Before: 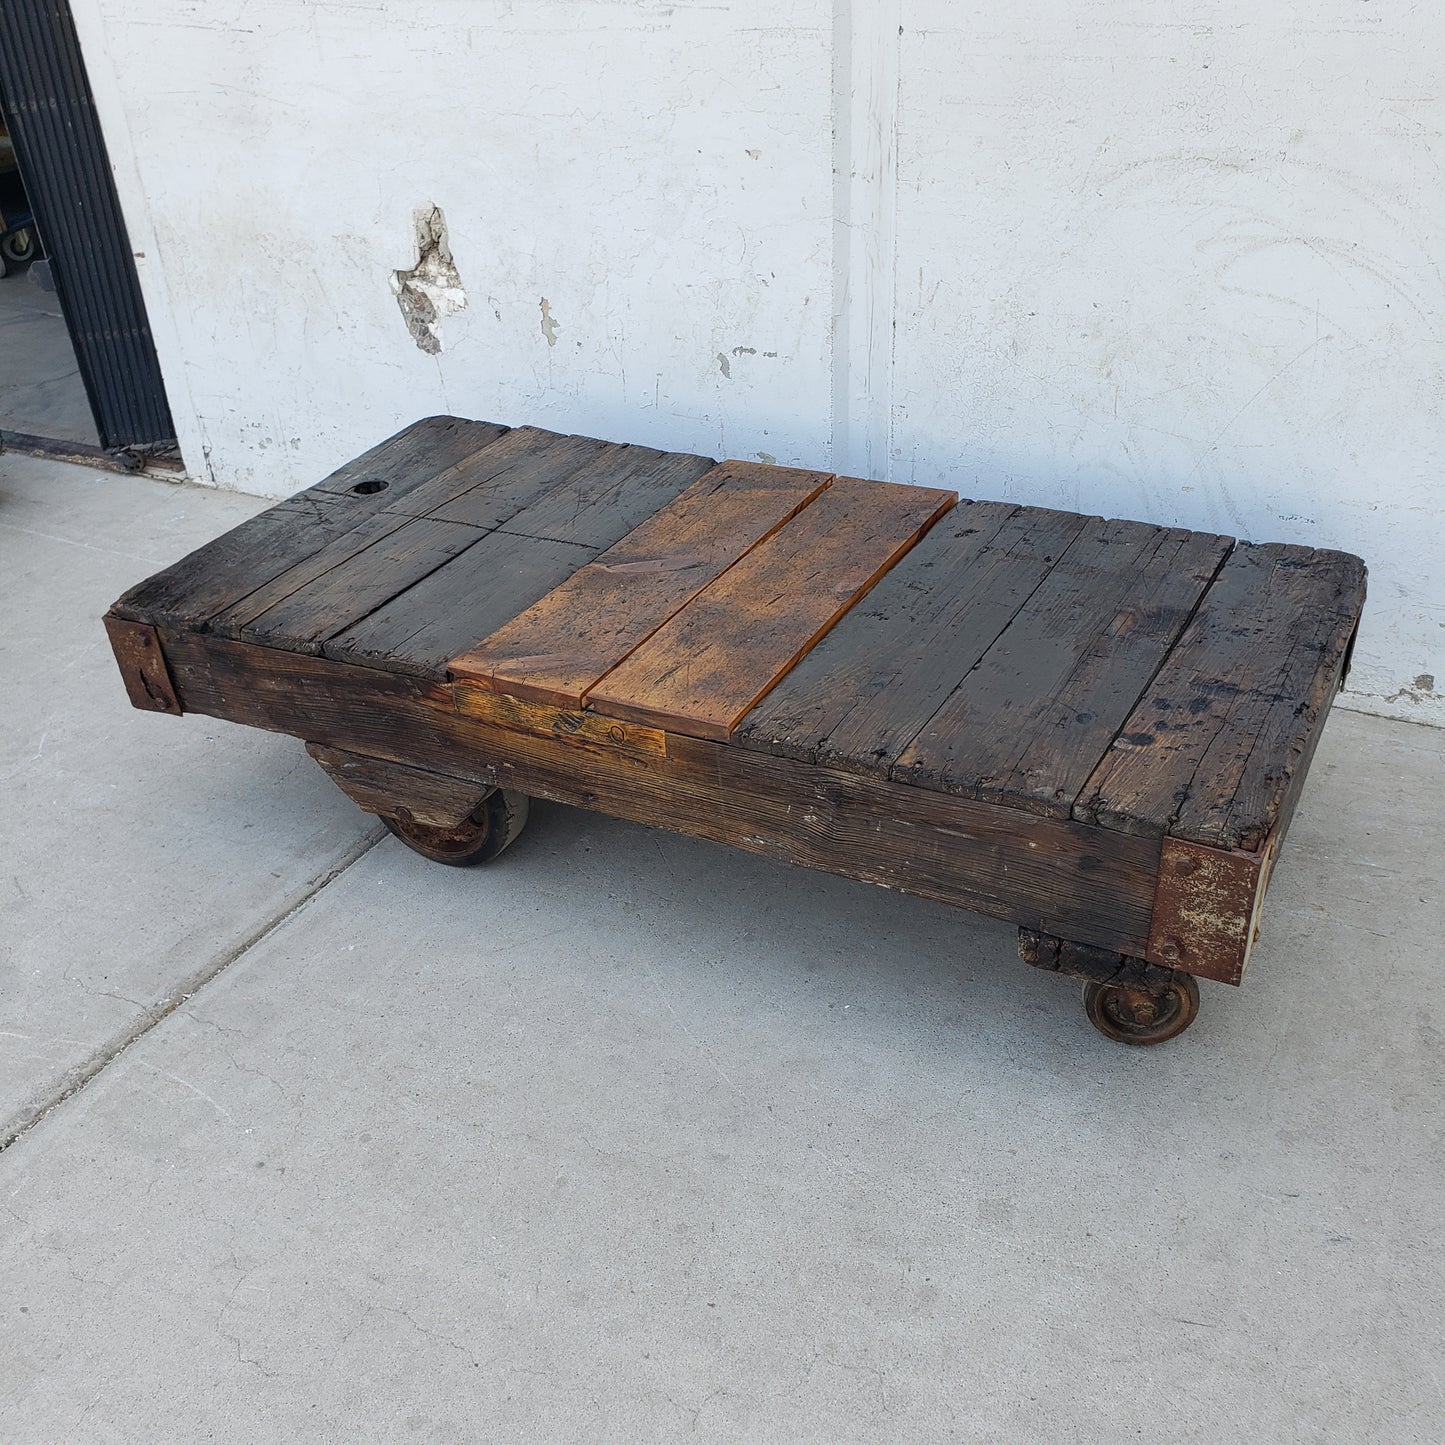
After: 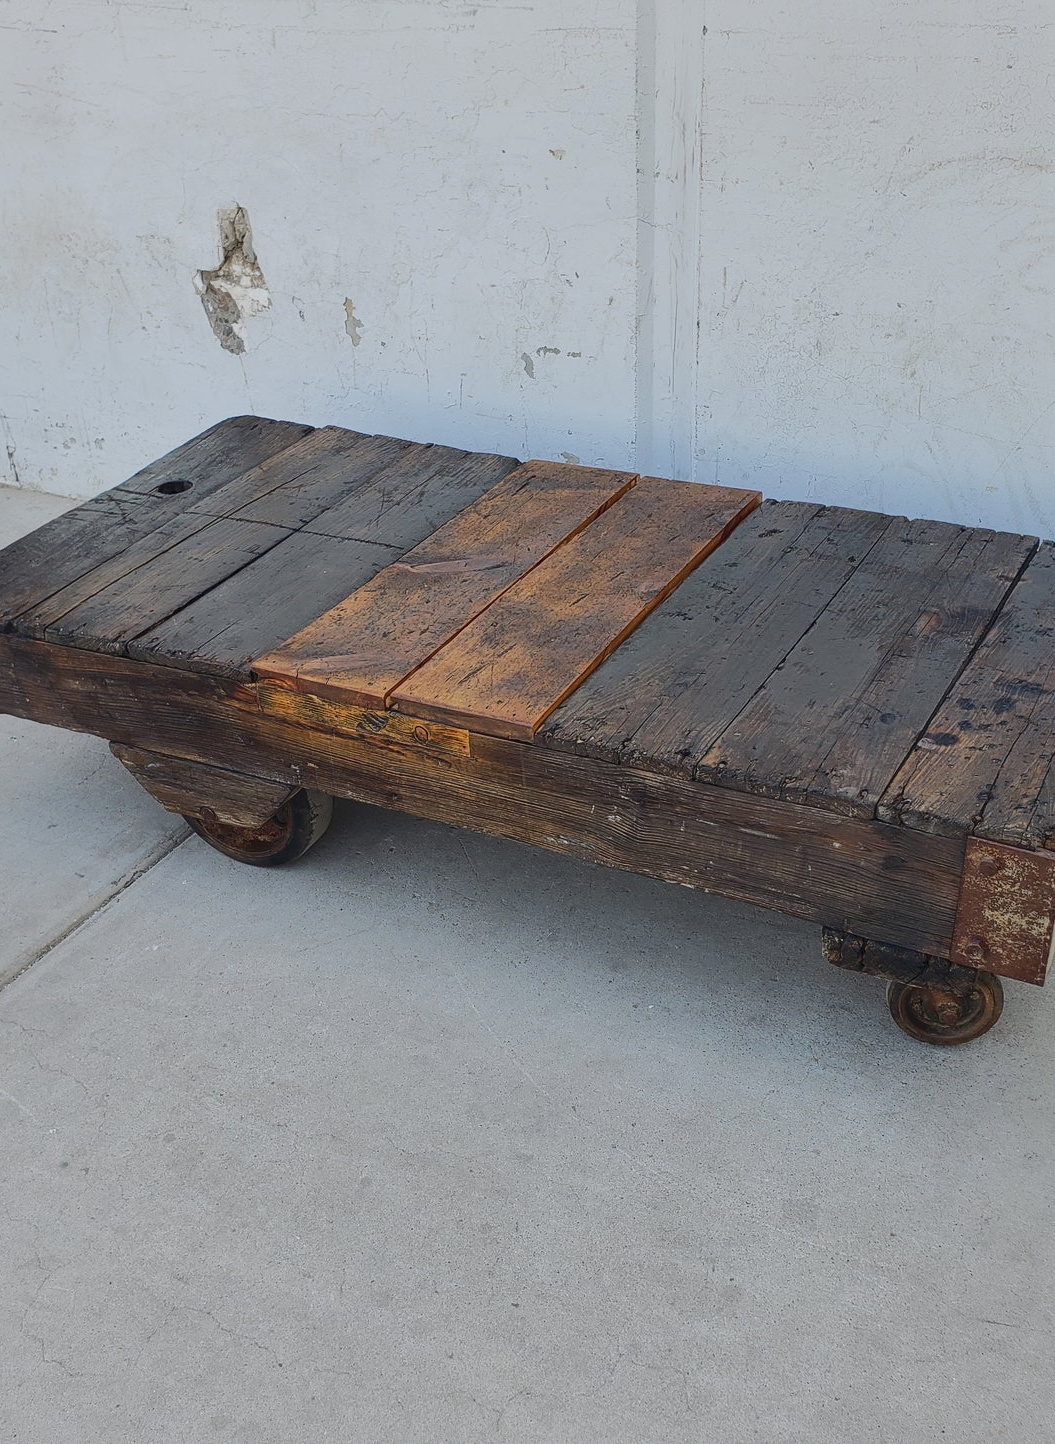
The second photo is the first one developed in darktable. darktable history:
crop: left 13.593%, top 0%, right 13.359%
shadows and highlights: on, module defaults
exposure: exposure -0.487 EV, compensate highlight preservation false
tone curve: curves: ch0 [(0, 0) (0.003, 0.031) (0.011, 0.041) (0.025, 0.054) (0.044, 0.06) (0.069, 0.083) (0.1, 0.108) (0.136, 0.135) (0.177, 0.179) (0.224, 0.231) (0.277, 0.294) (0.335, 0.378) (0.399, 0.463) (0.468, 0.552) (0.543, 0.627) (0.623, 0.694) (0.709, 0.776) (0.801, 0.849) (0.898, 0.905) (1, 1)], color space Lab, linked channels, preserve colors none
